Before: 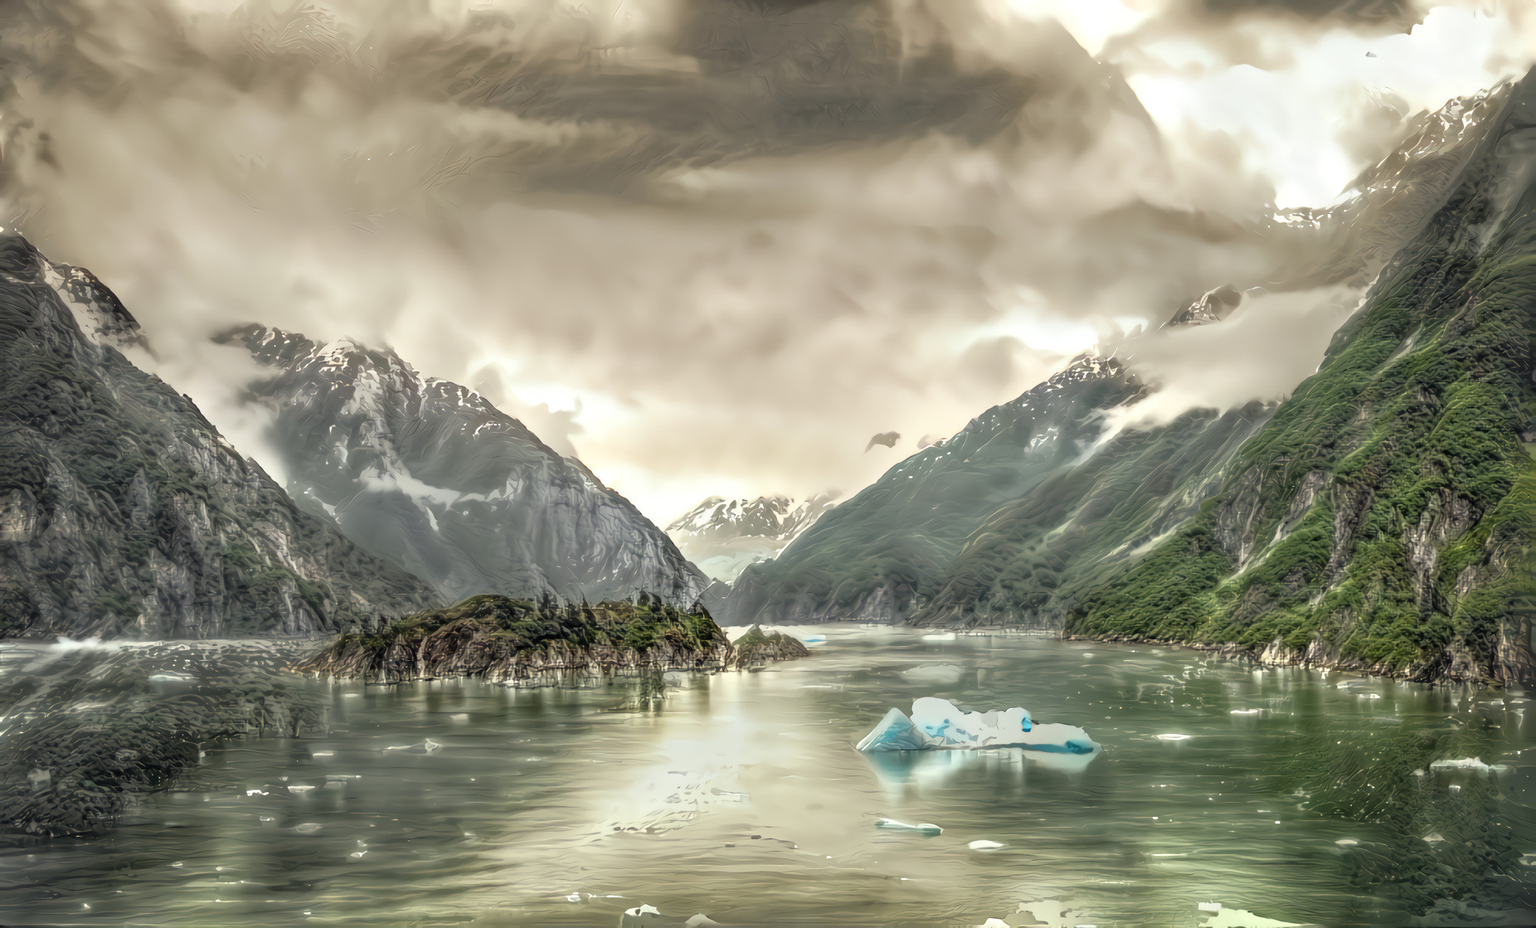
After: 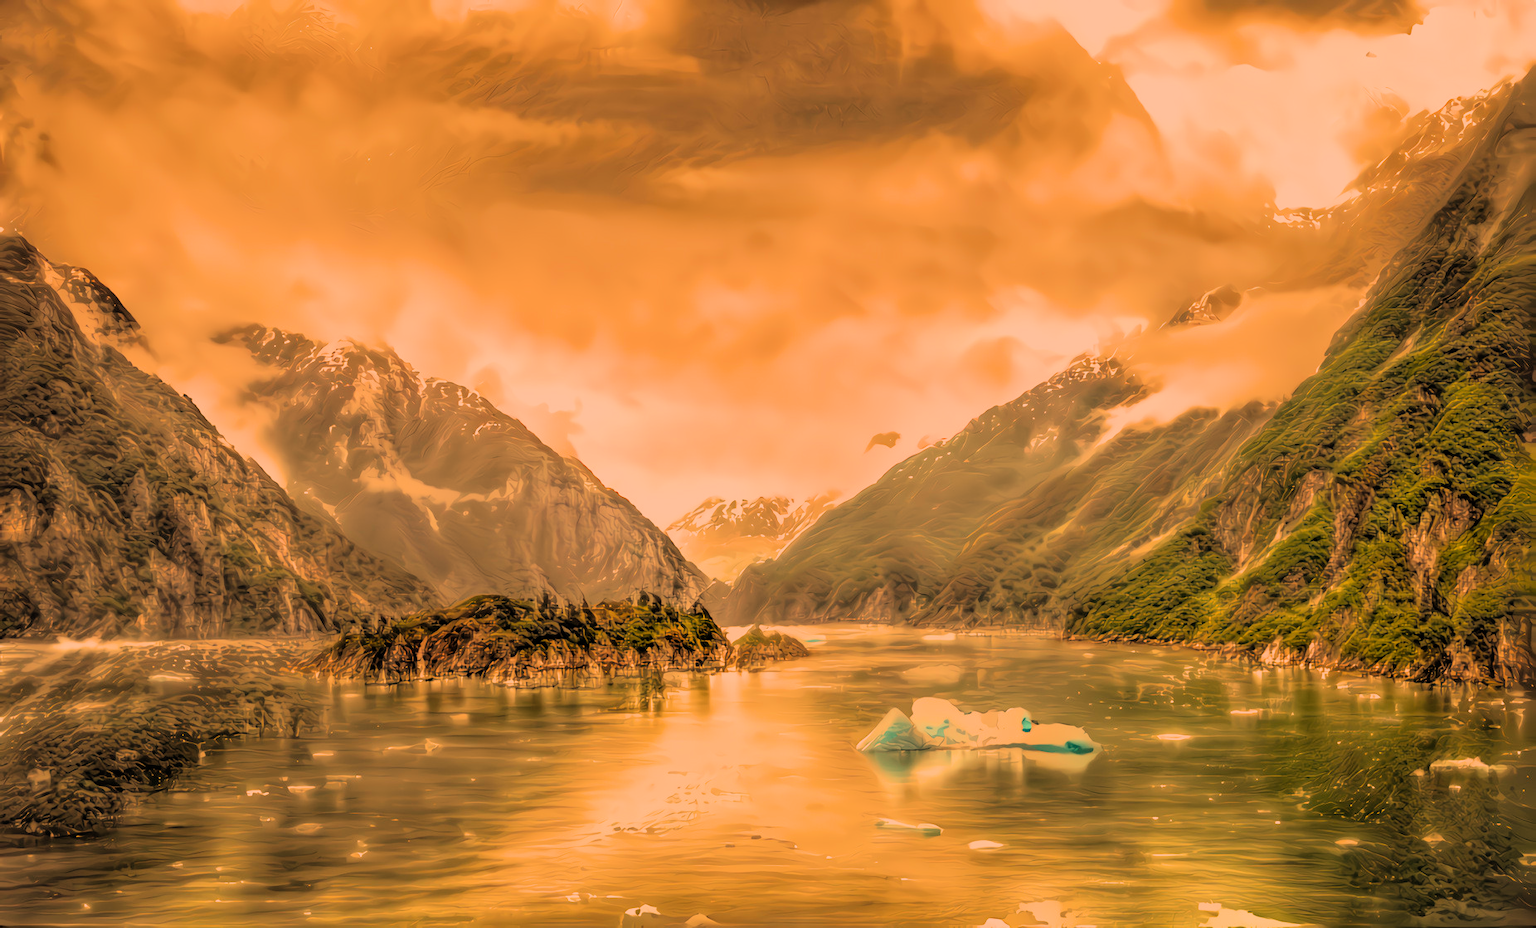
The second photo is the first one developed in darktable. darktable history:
white balance: red 1.467, blue 0.684
filmic rgb: black relative exposure -7.65 EV, white relative exposure 4.56 EV, hardness 3.61, color science v6 (2022)
color balance rgb: linear chroma grading › global chroma 6.48%, perceptual saturation grading › global saturation 12.96%, global vibrance 6.02%
